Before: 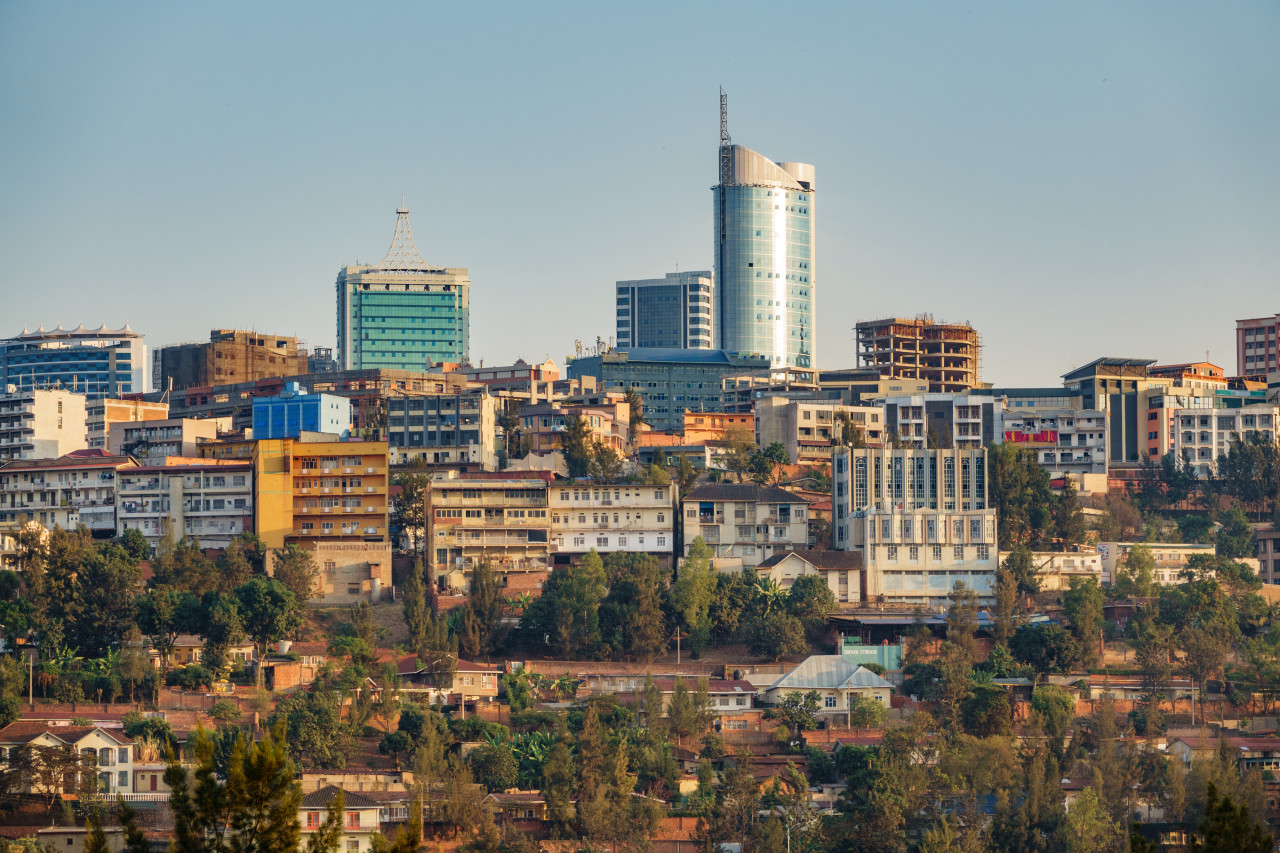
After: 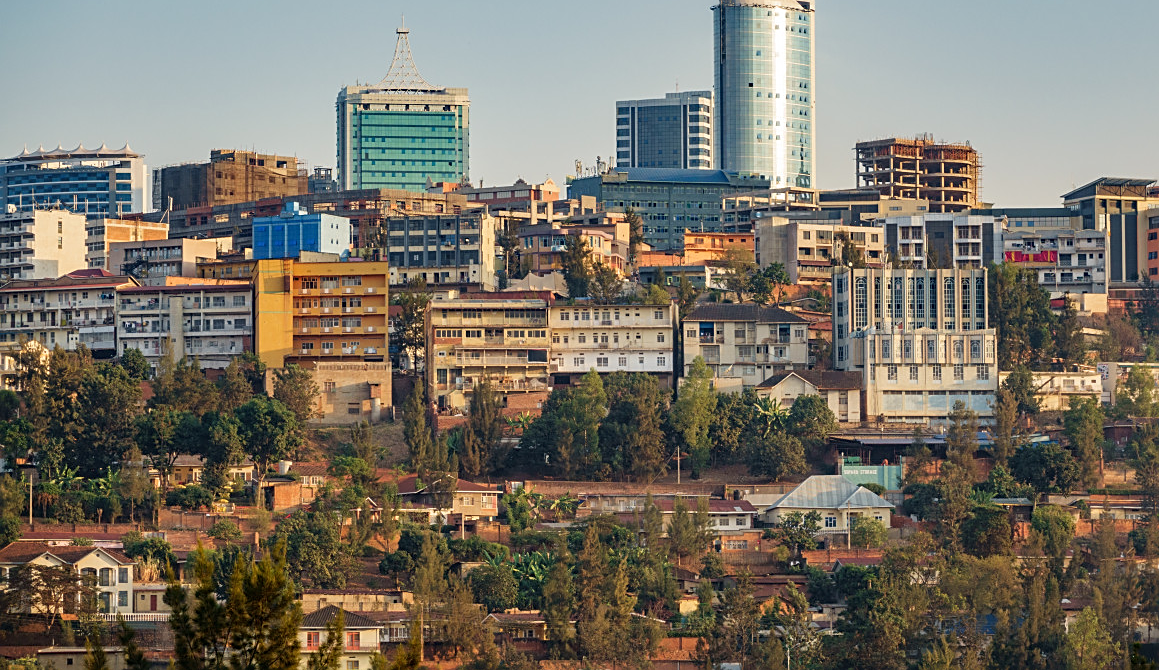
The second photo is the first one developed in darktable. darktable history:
crop: top 21.141%, right 9.44%, bottom 0.234%
sharpen: on, module defaults
